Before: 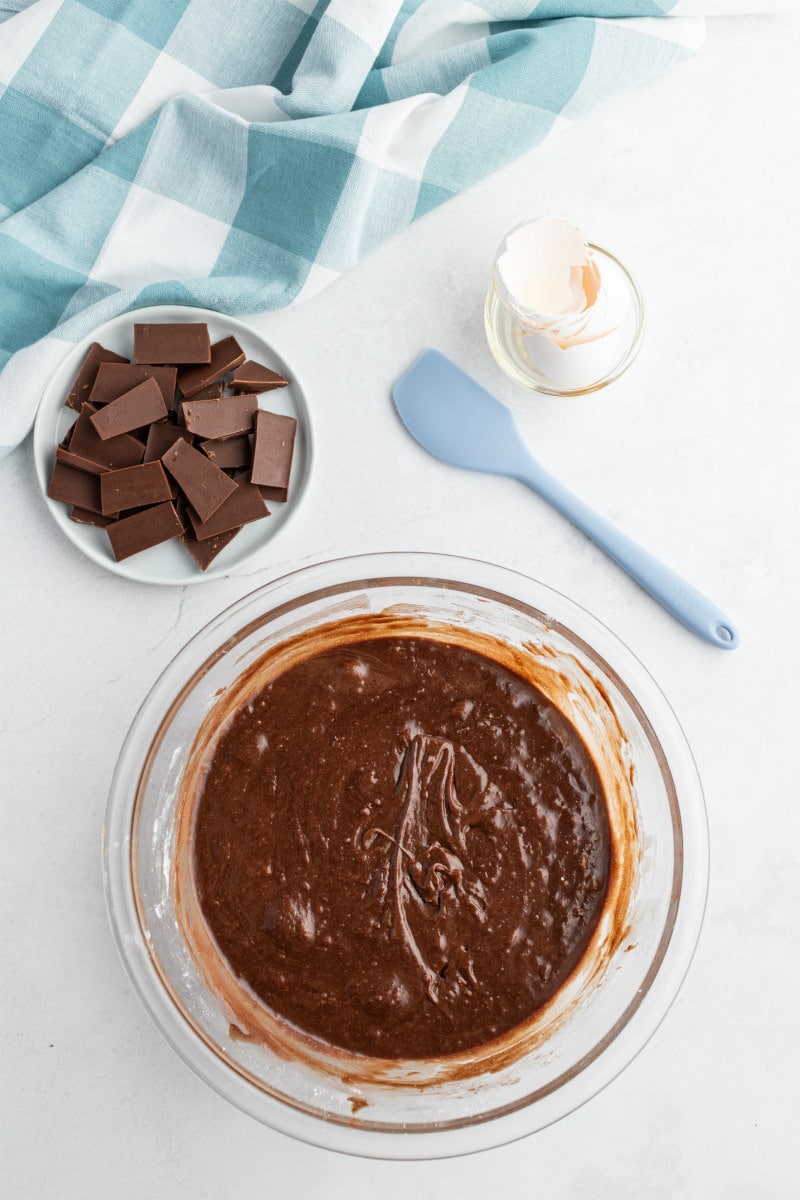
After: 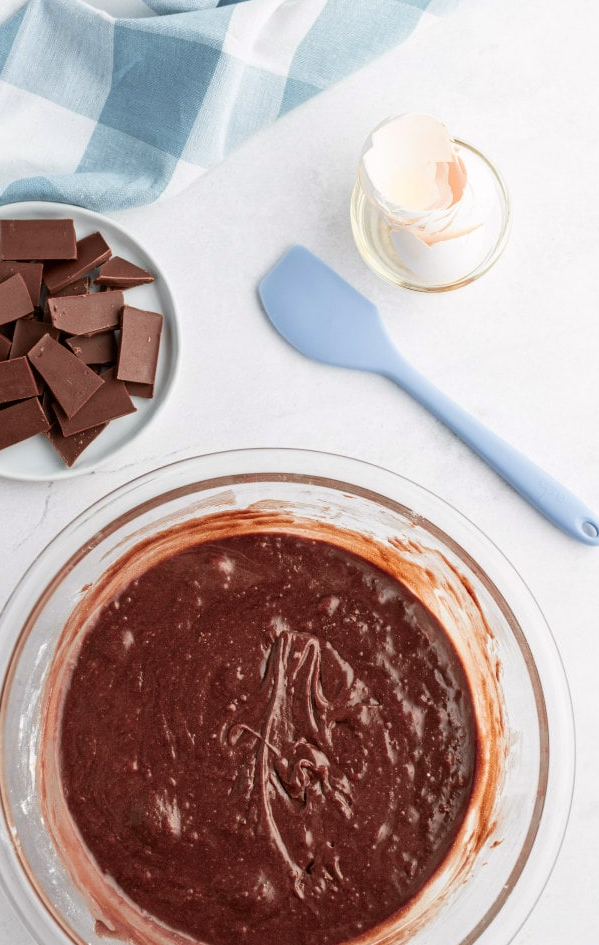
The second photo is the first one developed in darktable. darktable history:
tone curve: curves: ch1 [(0, 0) (0.214, 0.291) (0.372, 0.44) (0.463, 0.476) (0.498, 0.502) (0.521, 0.531) (1, 1)]; ch2 [(0, 0) (0.456, 0.447) (0.5, 0.5) (0.547, 0.557) (0.592, 0.57) (0.631, 0.602) (1, 1)], color space Lab, independent channels, preserve colors none
crop: left 16.776%, top 8.672%, right 8.28%, bottom 12.56%
